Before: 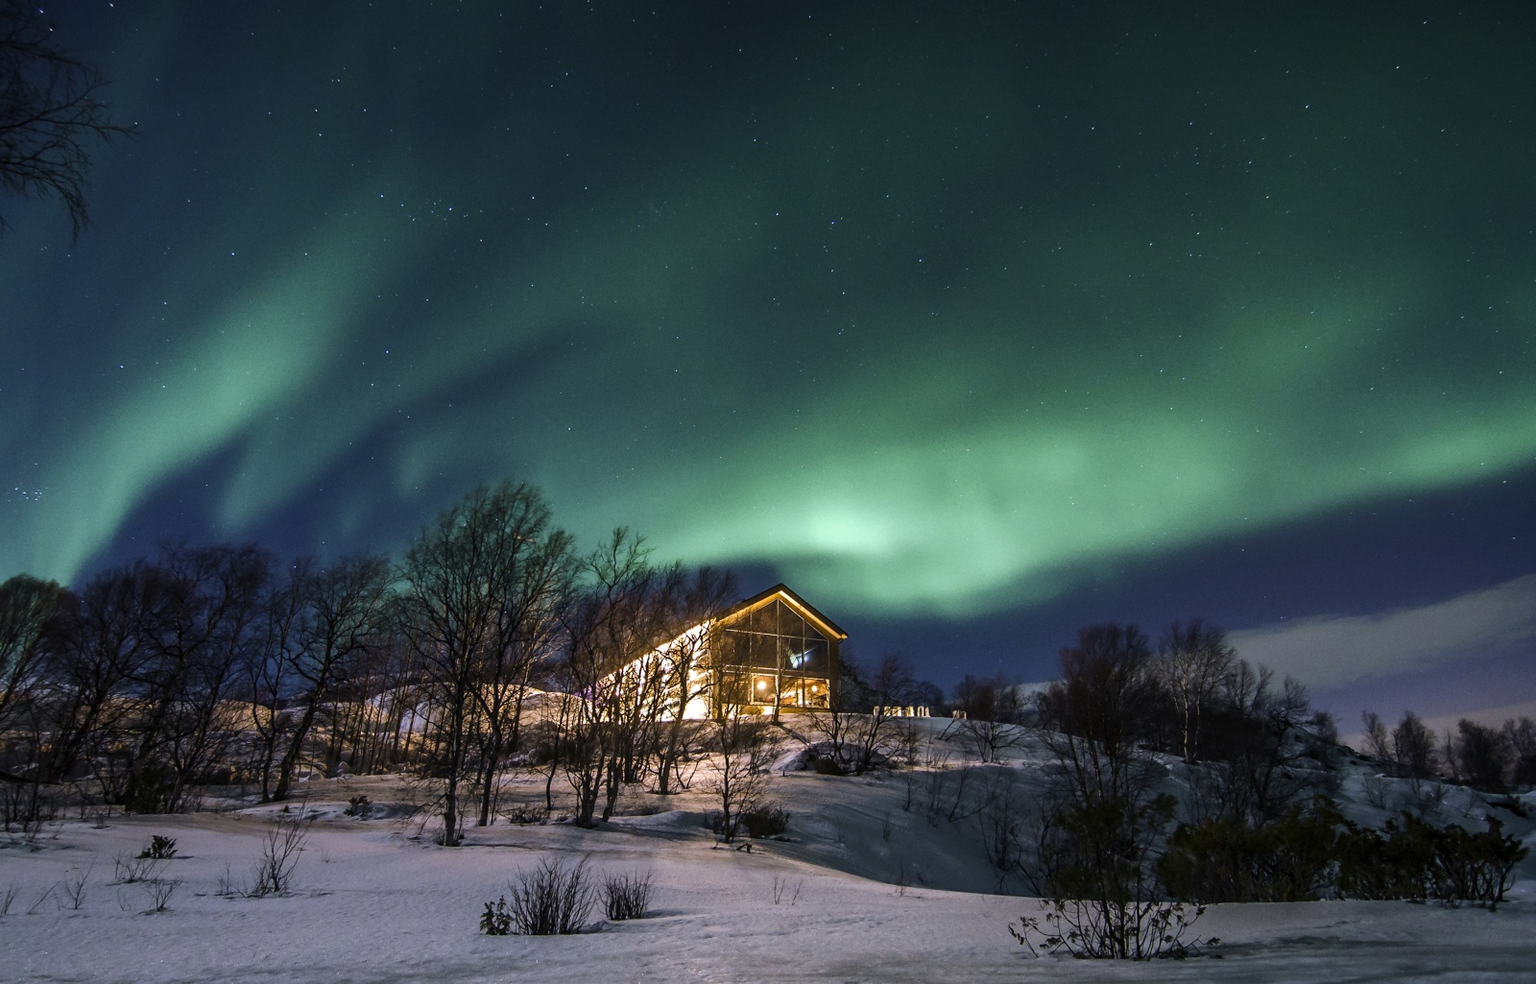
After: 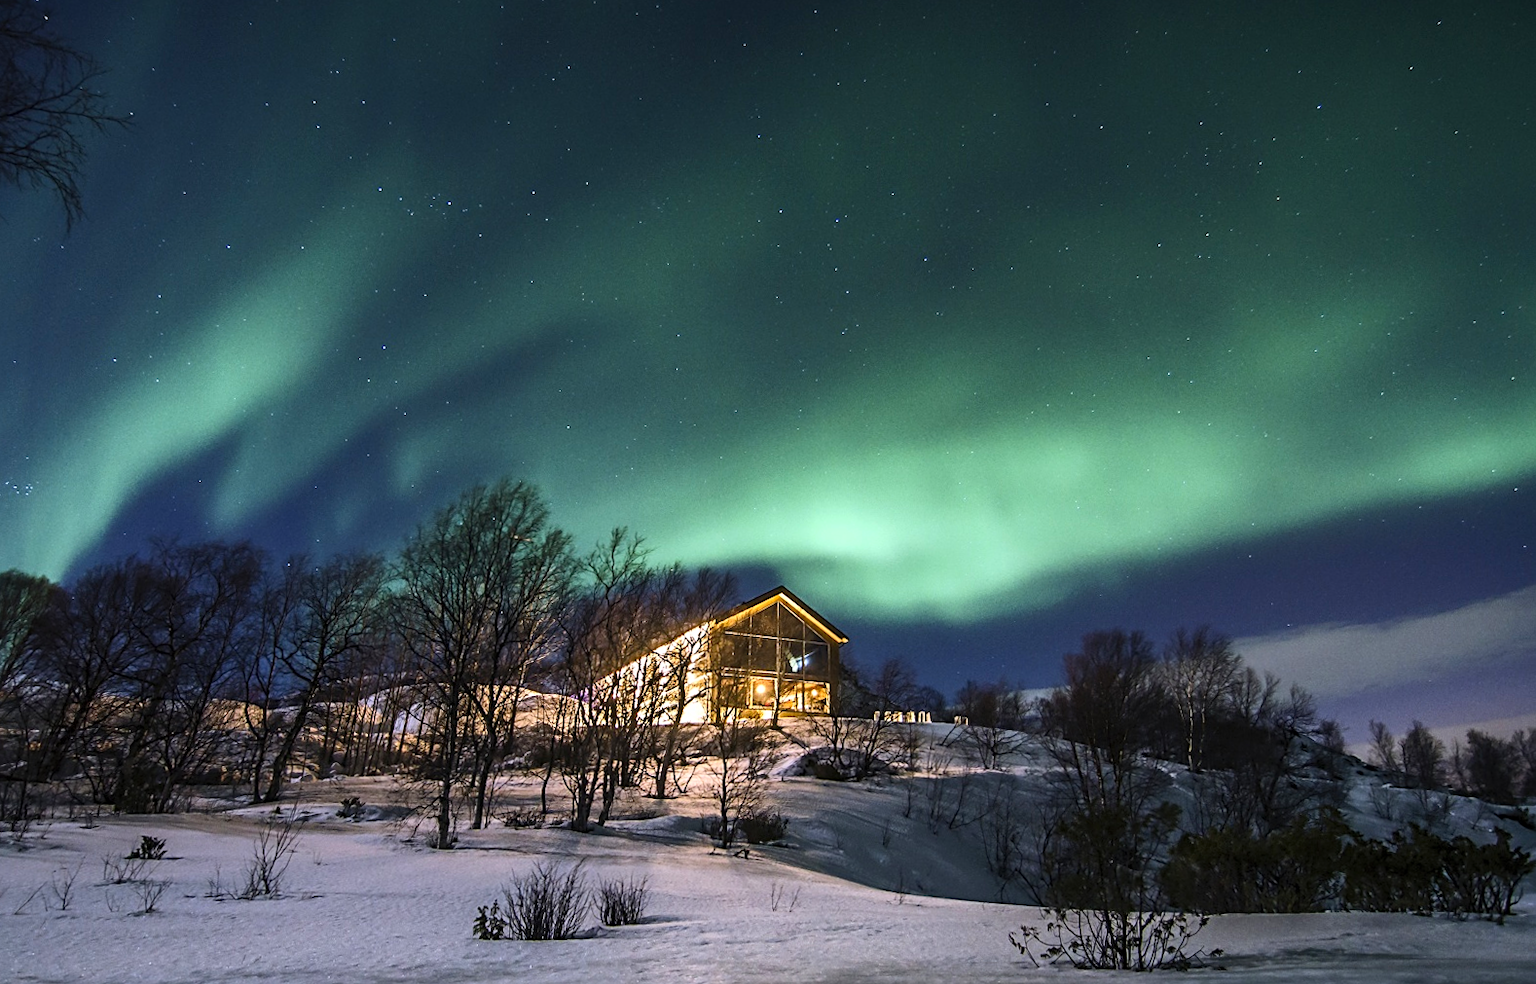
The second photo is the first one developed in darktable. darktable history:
crop and rotate: angle -0.503°
sharpen: radius 2.517, amount 0.341
contrast brightness saturation: contrast 0.198, brightness 0.156, saturation 0.228
